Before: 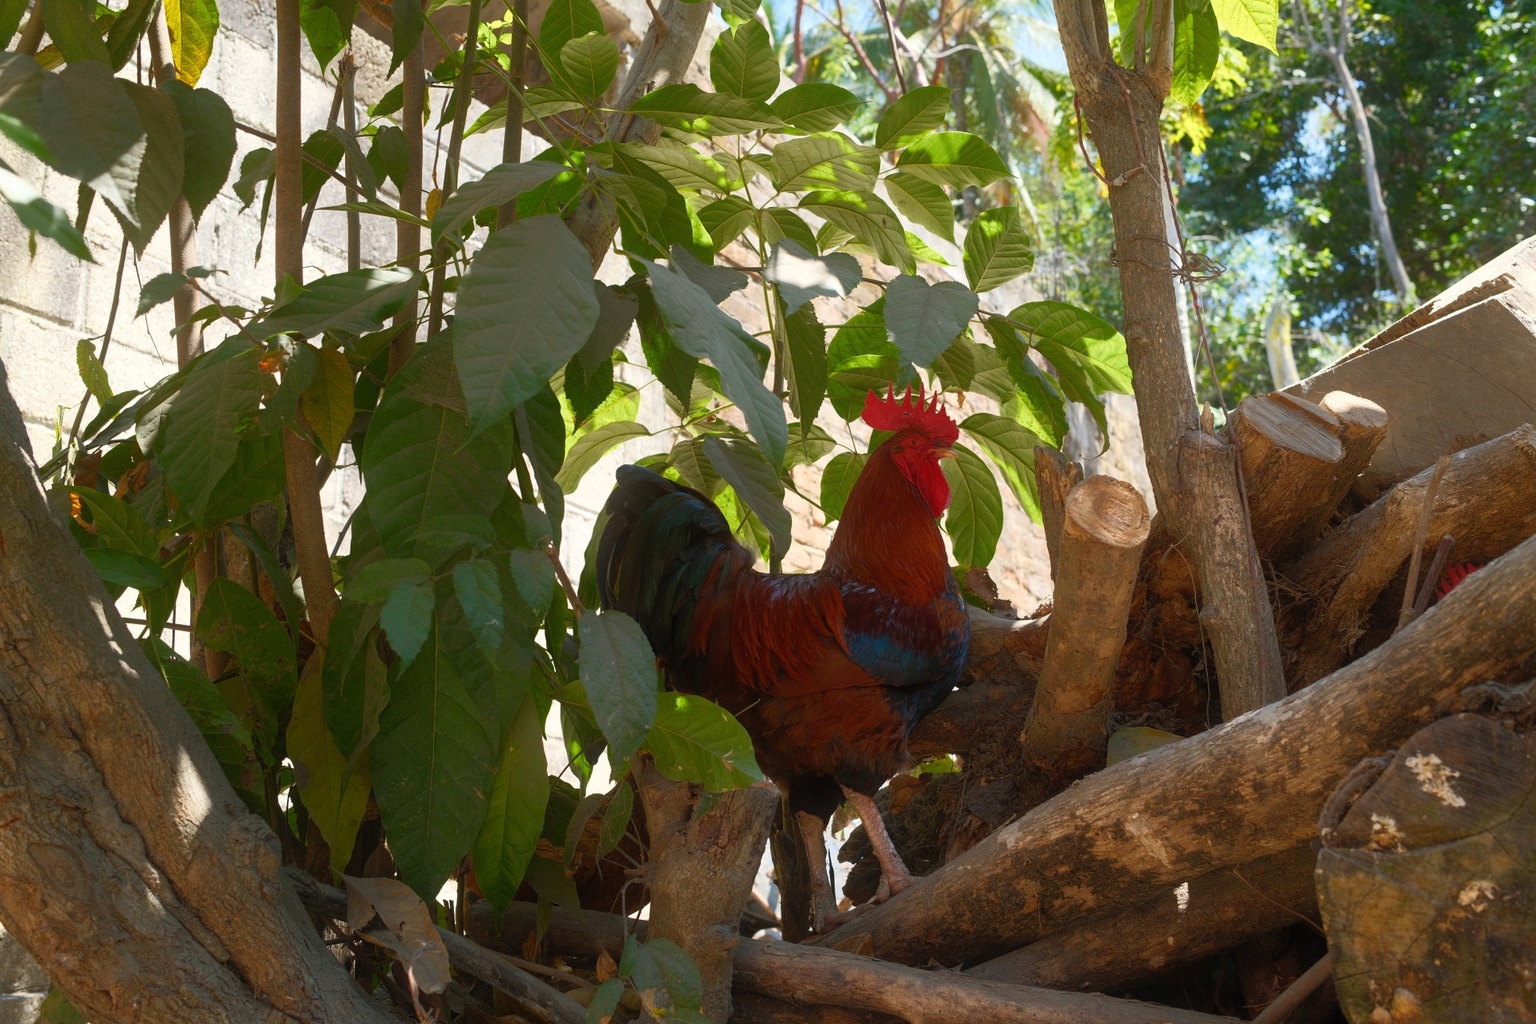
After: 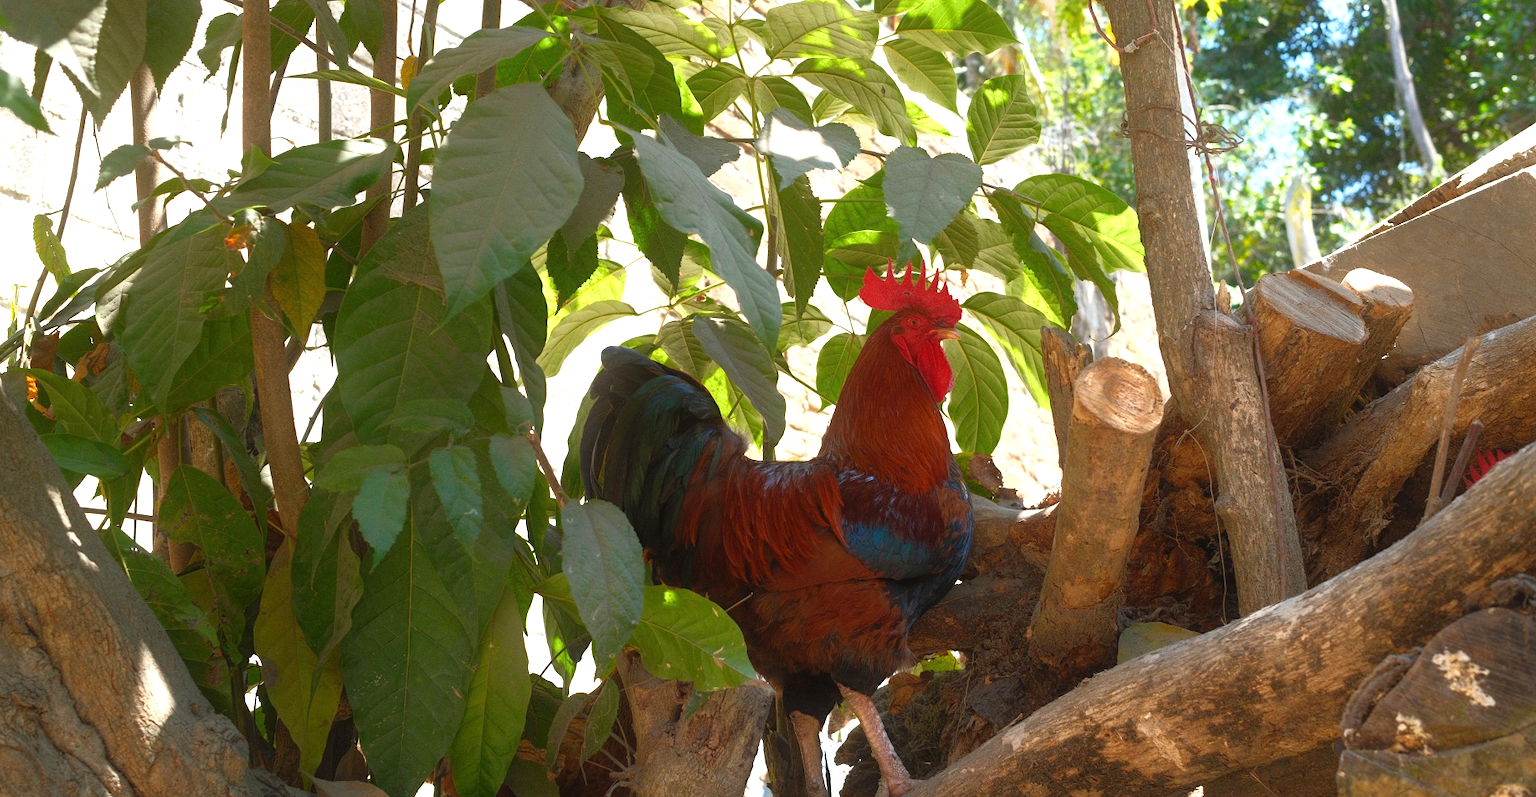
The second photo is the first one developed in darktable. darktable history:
exposure: black level correction 0, exposure 0.7 EV, compensate exposure bias true, compensate highlight preservation false
crop and rotate: left 2.991%, top 13.302%, right 1.981%, bottom 12.636%
